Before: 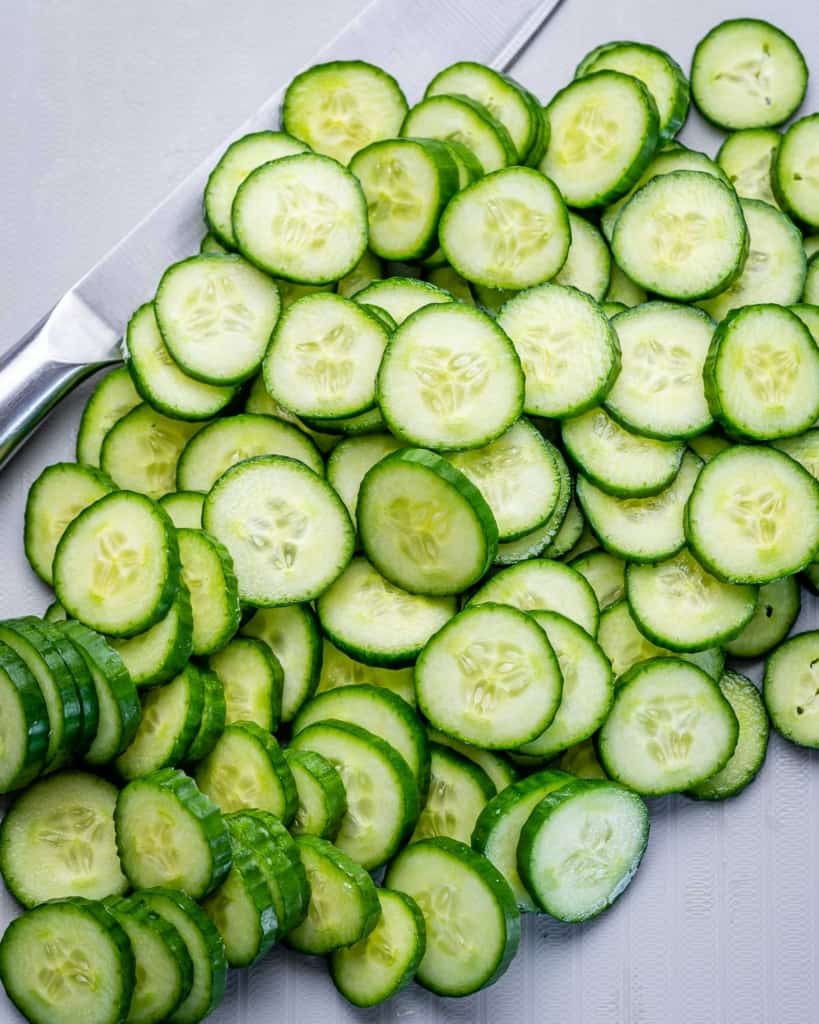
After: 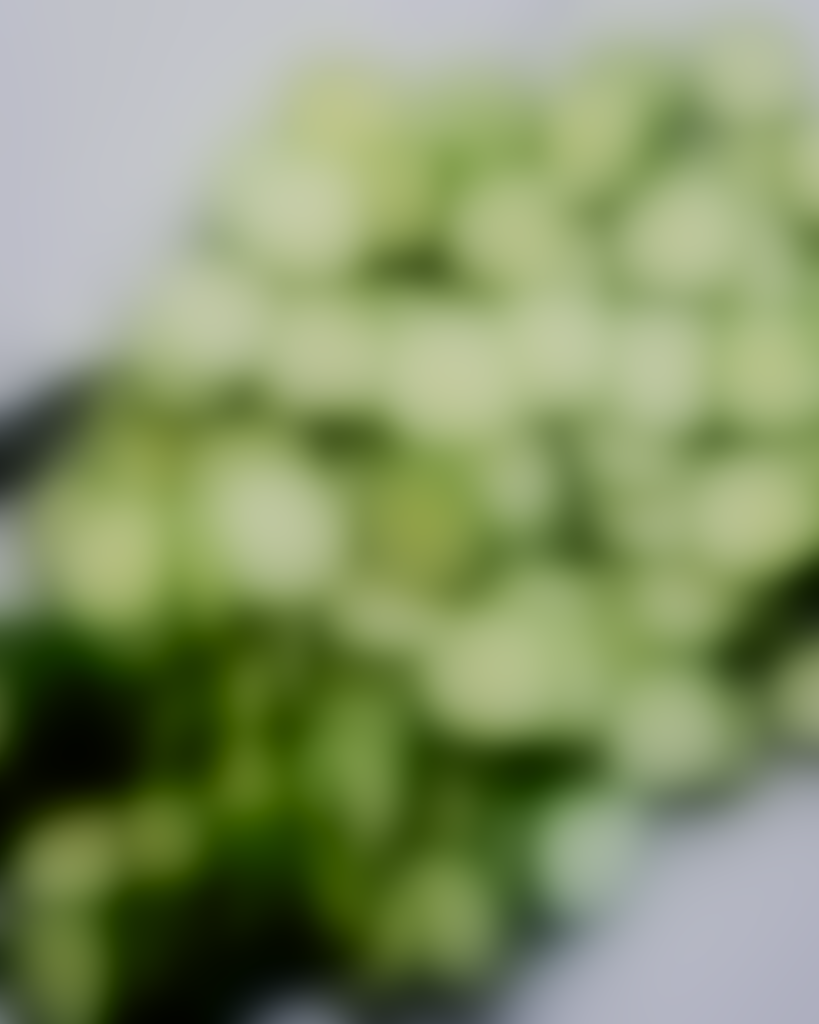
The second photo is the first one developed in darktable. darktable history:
lowpass: radius 31.92, contrast 1.72, brightness -0.98, saturation 0.94
filmic rgb: black relative exposure -7.65 EV, white relative exposure 4.56 EV, hardness 3.61, contrast 1.05
